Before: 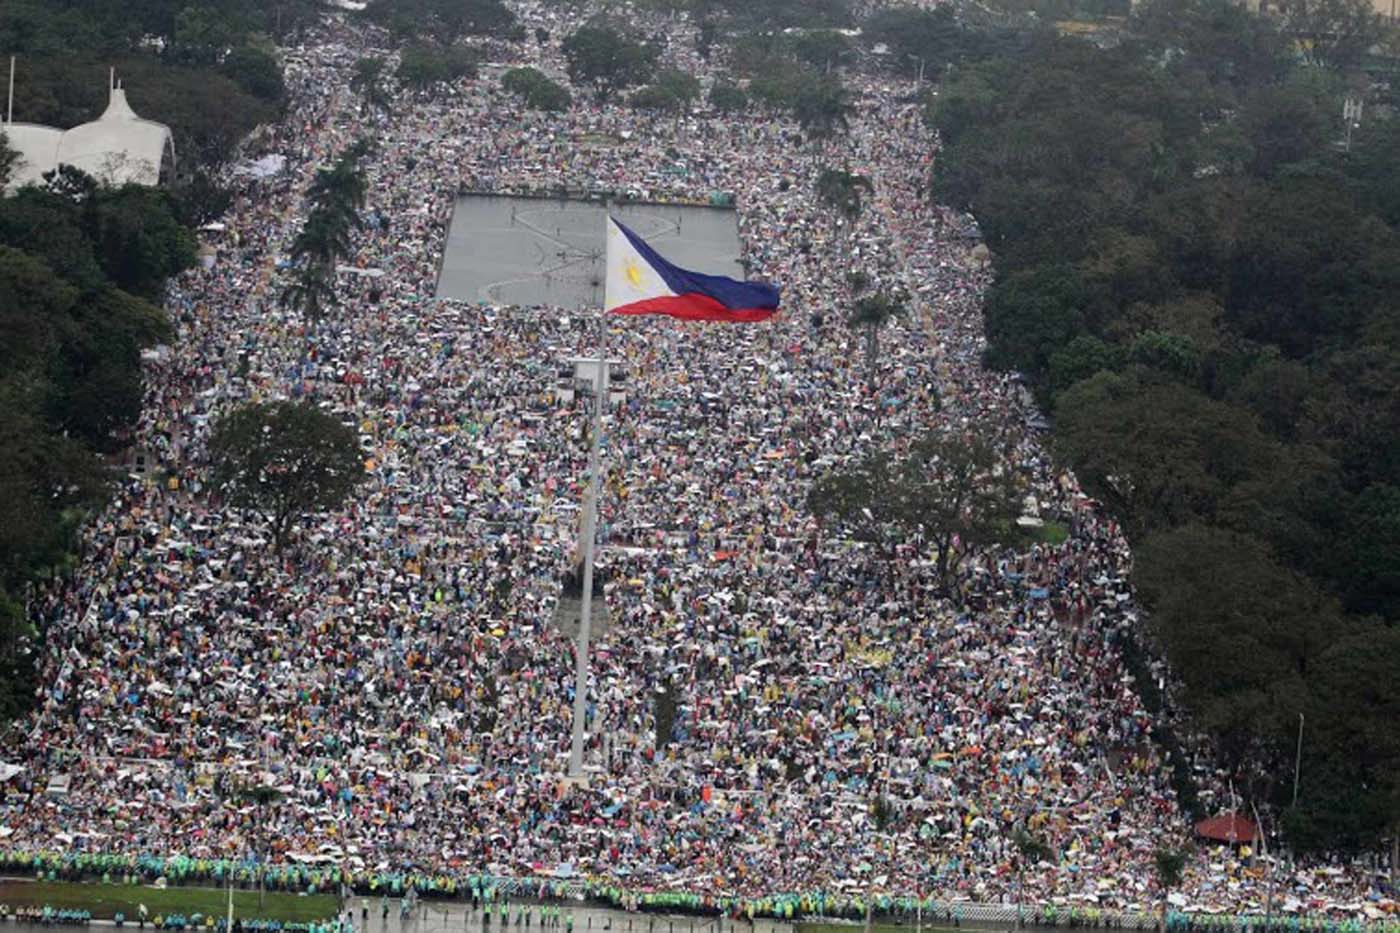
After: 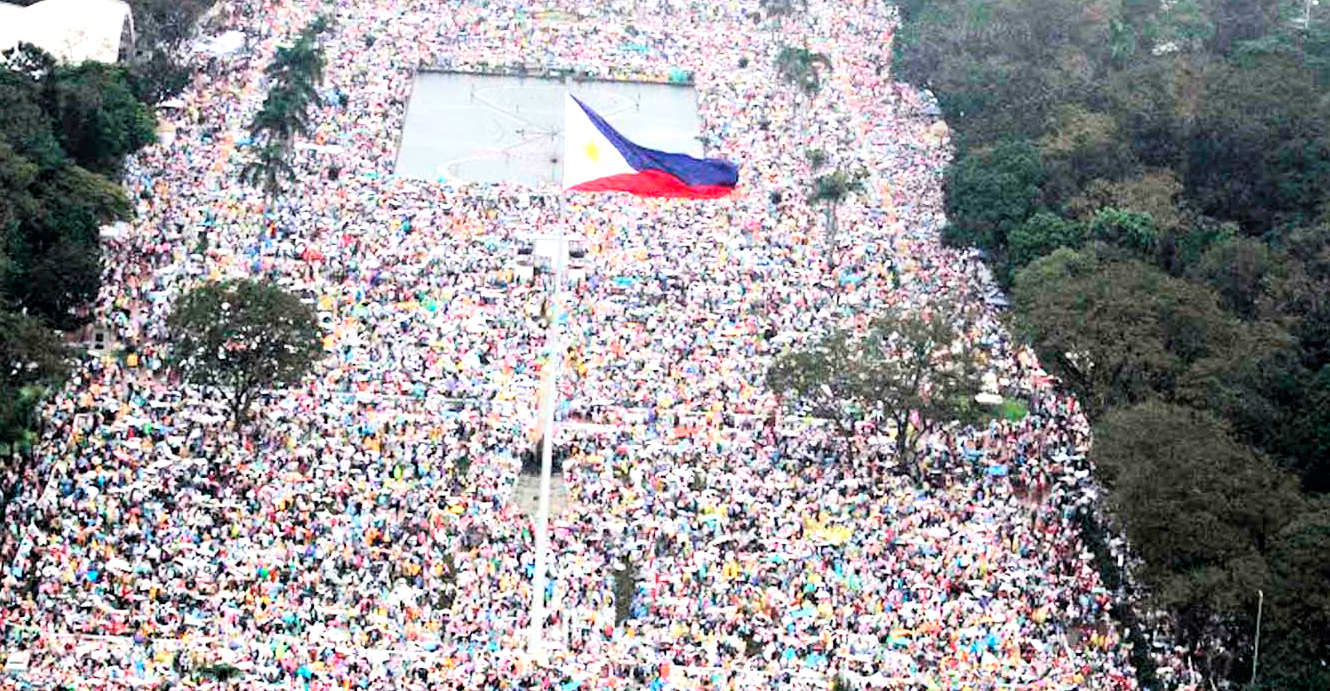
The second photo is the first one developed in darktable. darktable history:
crop and rotate: left 2.991%, top 13.302%, right 1.981%, bottom 12.636%
exposure: black level correction 0, exposure 1.45 EV, compensate exposure bias true, compensate highlight preservation false
tone curve: curves: ch0 [(0, 0) (0.082, 0.02) (0.129, 0.078) (0.275, 0.301) (0.67, 0.809) (1, 1)], color space Lab, linked channels, preserve colors none
